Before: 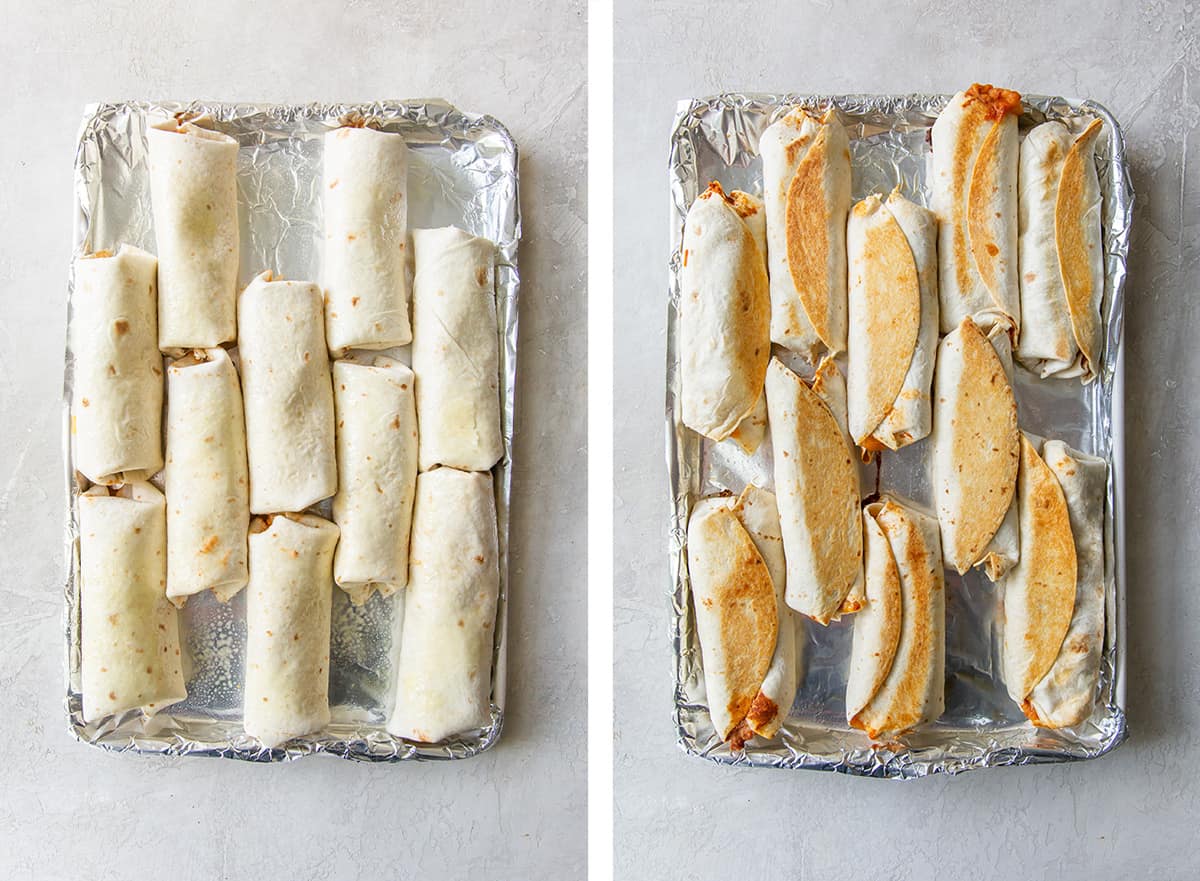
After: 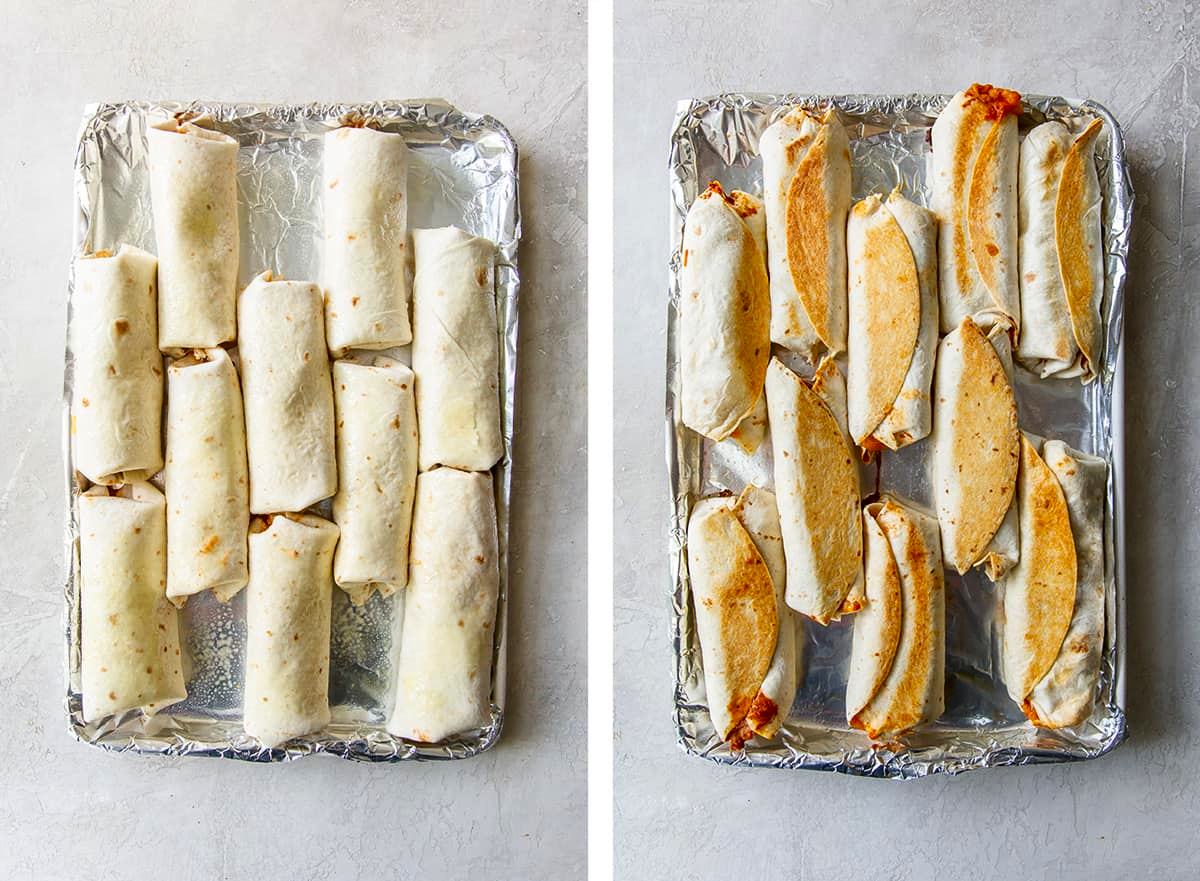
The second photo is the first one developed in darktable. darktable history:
contrast brightness saturation: contrast 0.121, brightness -0.123, saturation 0.197
